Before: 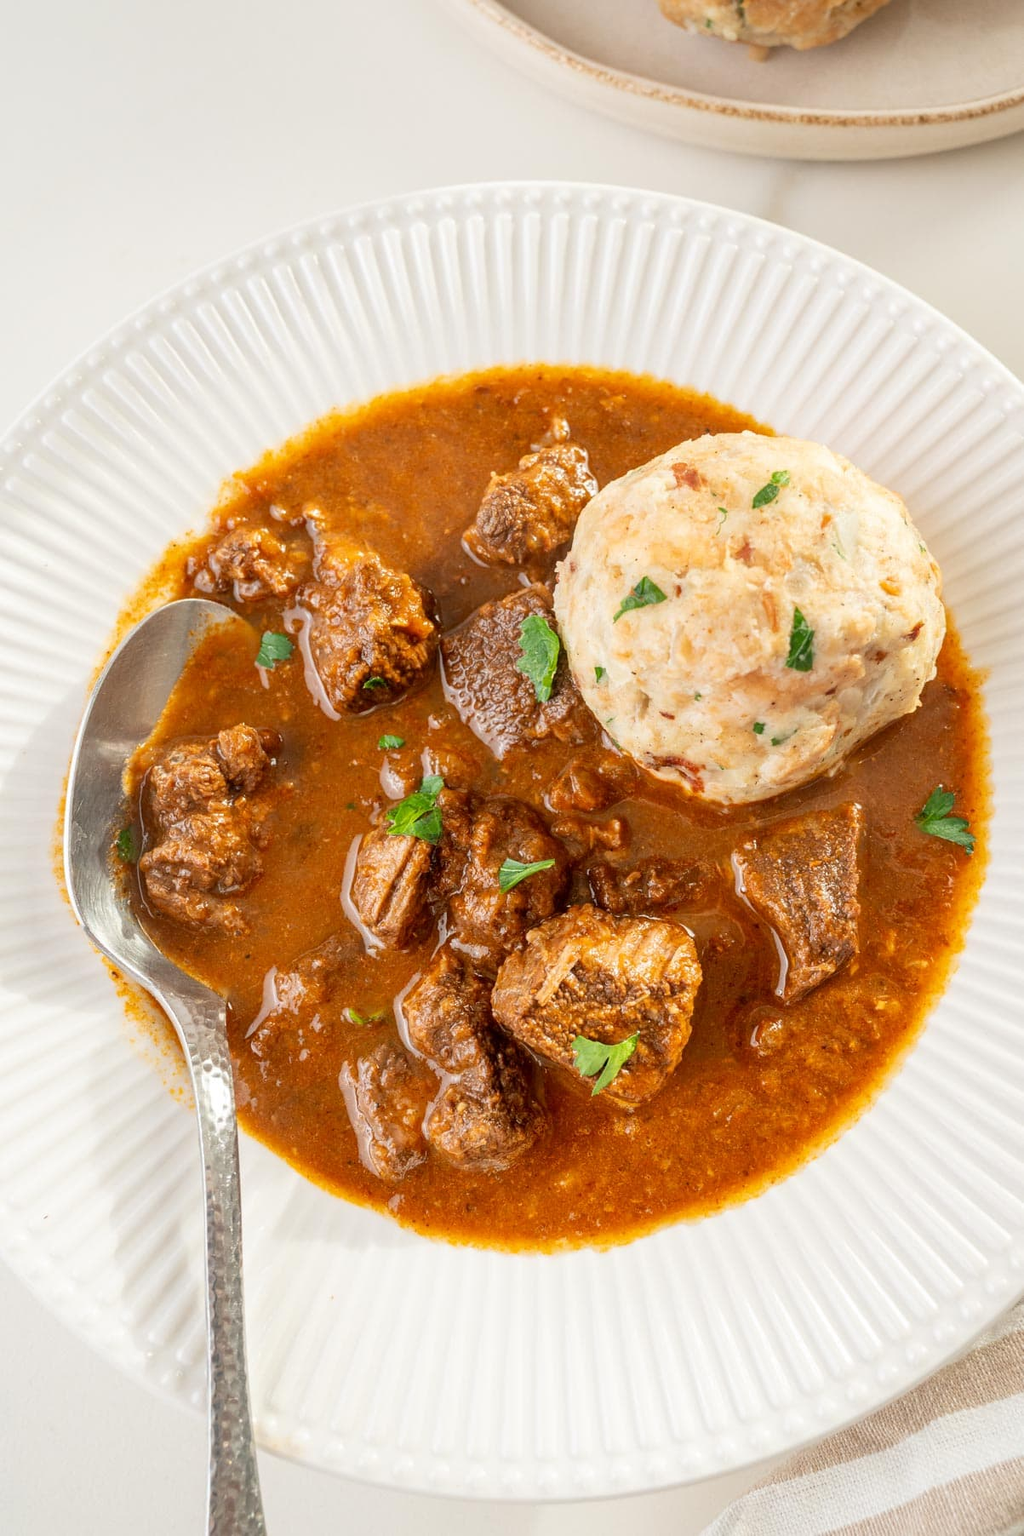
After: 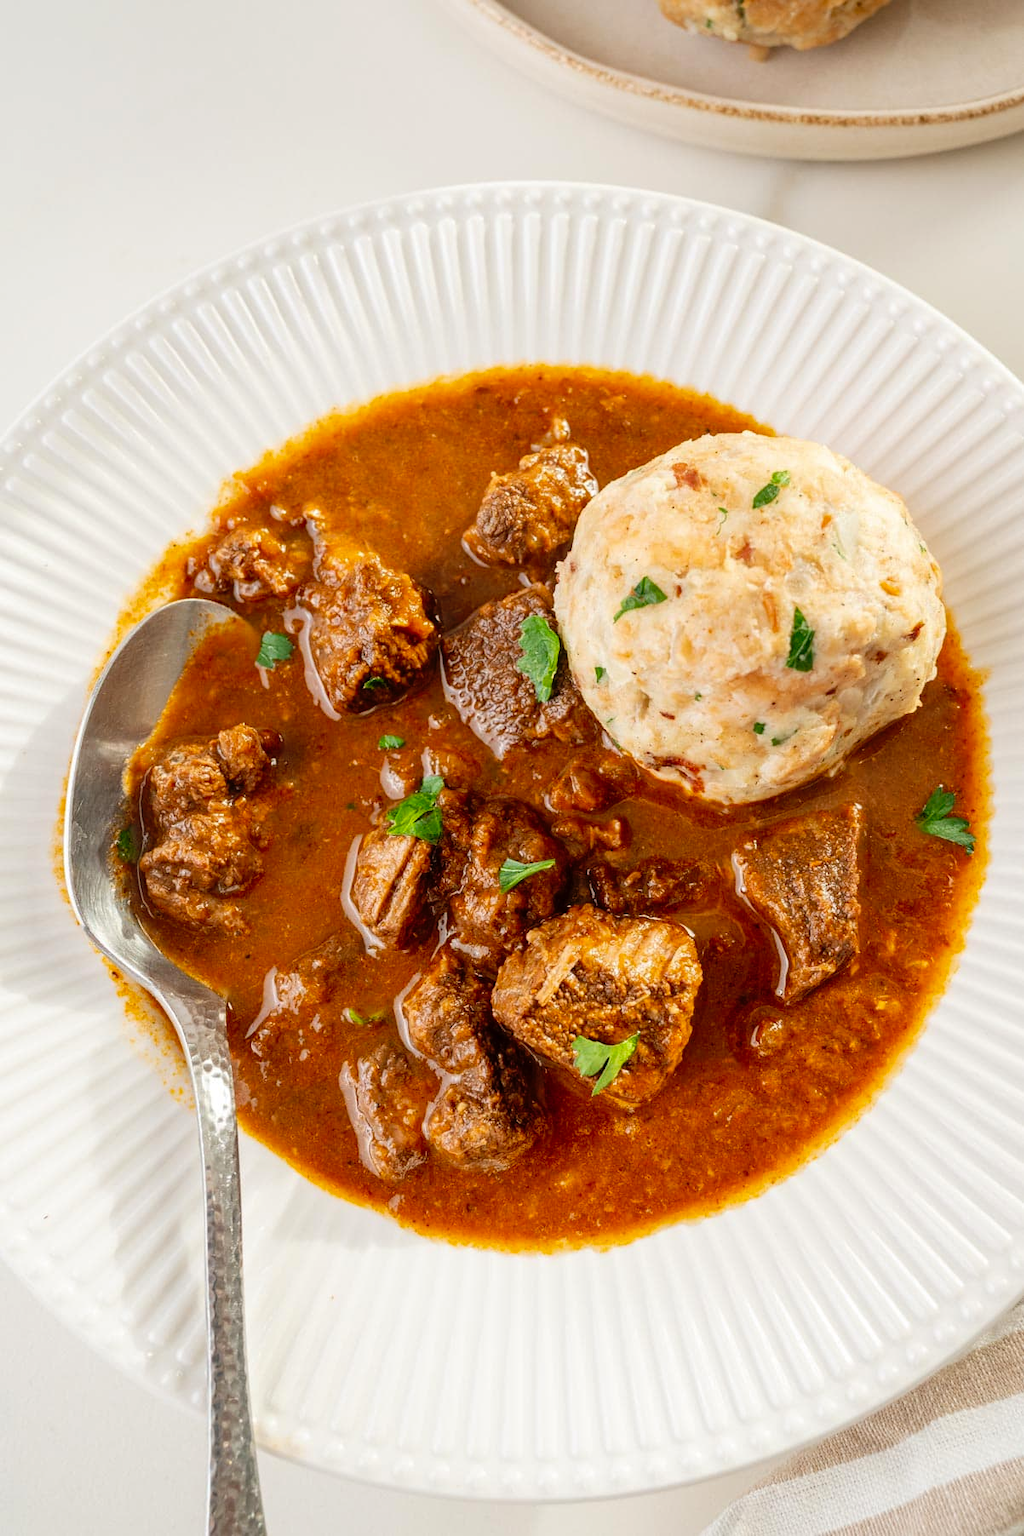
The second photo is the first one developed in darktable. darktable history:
tone curve: curves: ch0 [(0, 0) (0.003, 0.001) (0.011, 0.004) (0.025, 0.011) (0.044, 0.021) (0.069, 0.028) (0.1, 0.036) (0.136, 0.051) (0.177, 0.085) (0.224, 0.127) (0.277, 0.193) (0.335, 0.266) (0.399, 0.338) (0.468, 0.419) (0.543, 0.504) (0.623, 0.593) (0.709, 0.689) (0.801, 0.784) (0.898, 0.888) (1, 1)], preserve colors none
